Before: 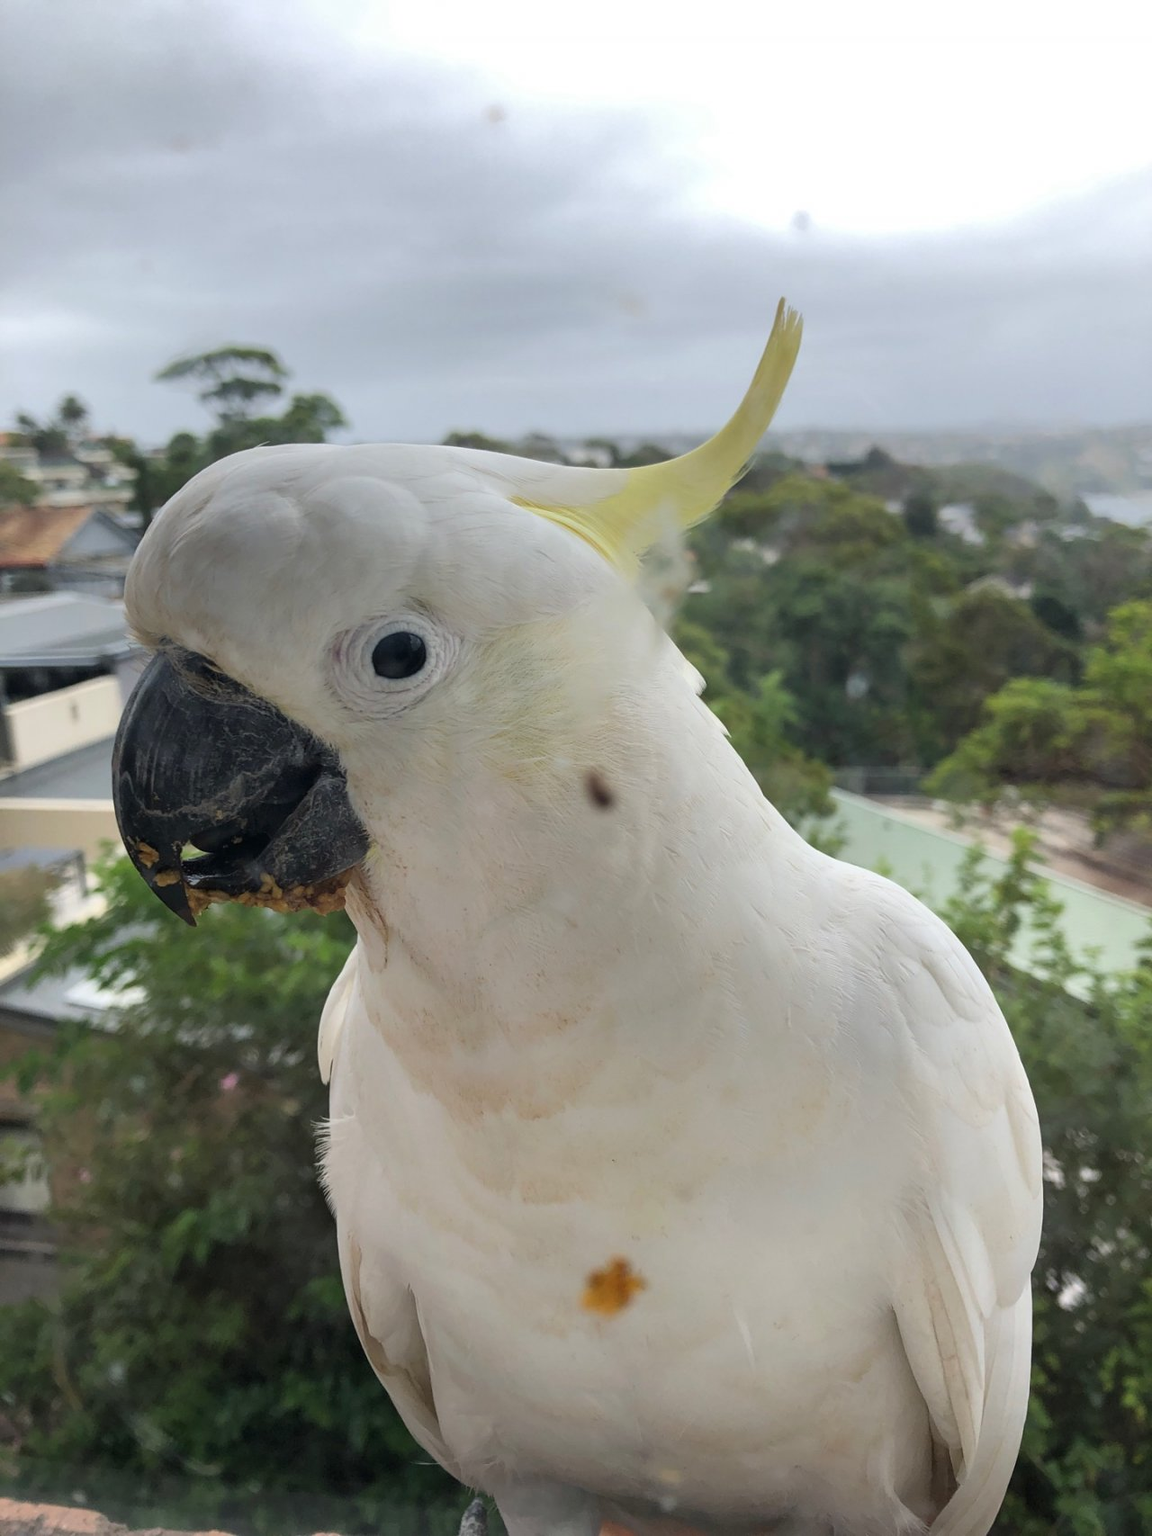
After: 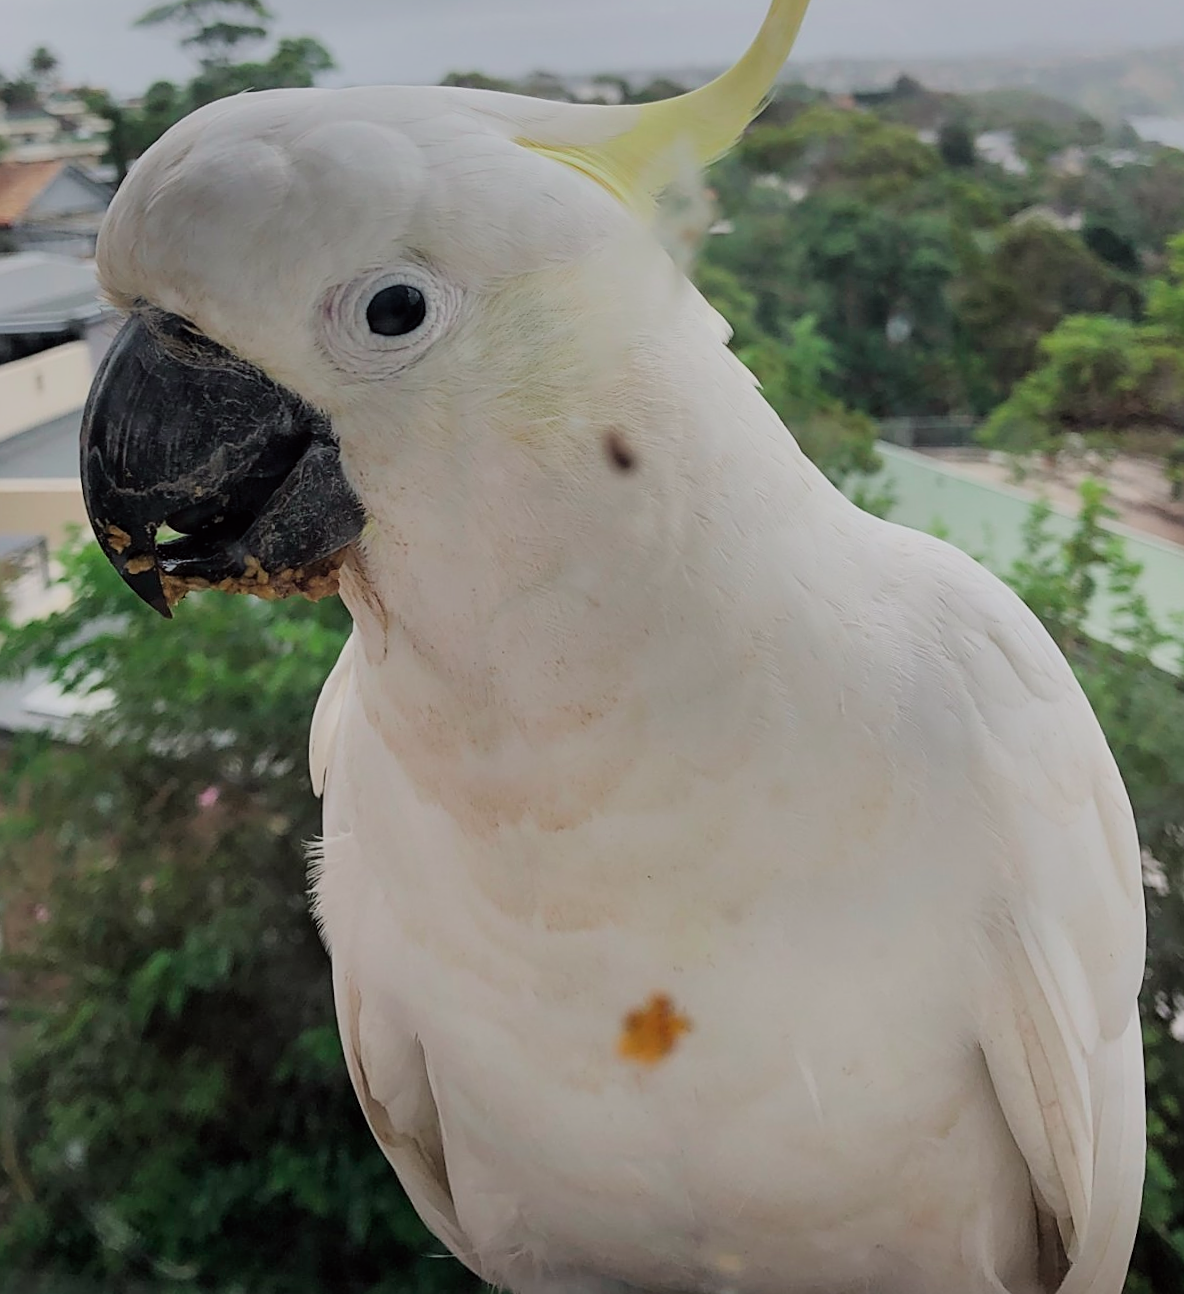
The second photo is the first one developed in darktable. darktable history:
crop and rotate: top 19.998%
rotate and perspective: rotation -1.68°, lens shift (vertical) -0.146, crop left 0.049, crop right 0.912, crop top 0.032, crop bottom 0.96
exposure: black level correction 0, exposure 0.3 EV, compensate highlight preservation false
sharpen: on, module defaults
filmic rgb: black relative exposure -7.65 EV, white relative exposure 4.56 EV, hardness 3.61
shadows and highlights: shadows -20, white point adjustment -2, highlights -35
tone curve: curves: ch0 [(0, 0) (0.253, 0.237) (1, 1)]; ch1 [(0, 0) (0.411, 0.385) (0.502, 0.506) (0.557, 0.565) (0.66, 0.683) (1, 1)]; ch2 [(0, 0) (0.394, 0.413) (0.5, 0.5) (1, 1)], color space Lab, independent channels, preserve colors none
